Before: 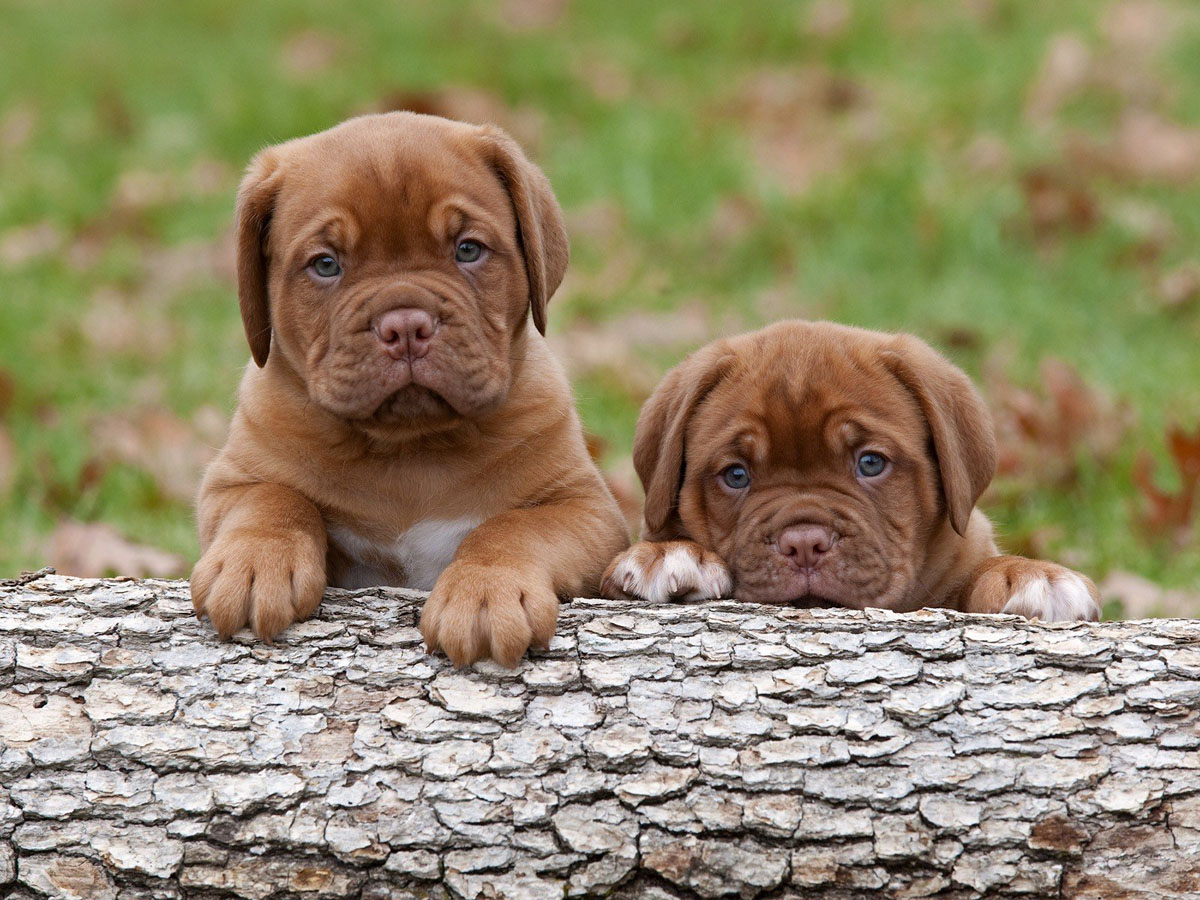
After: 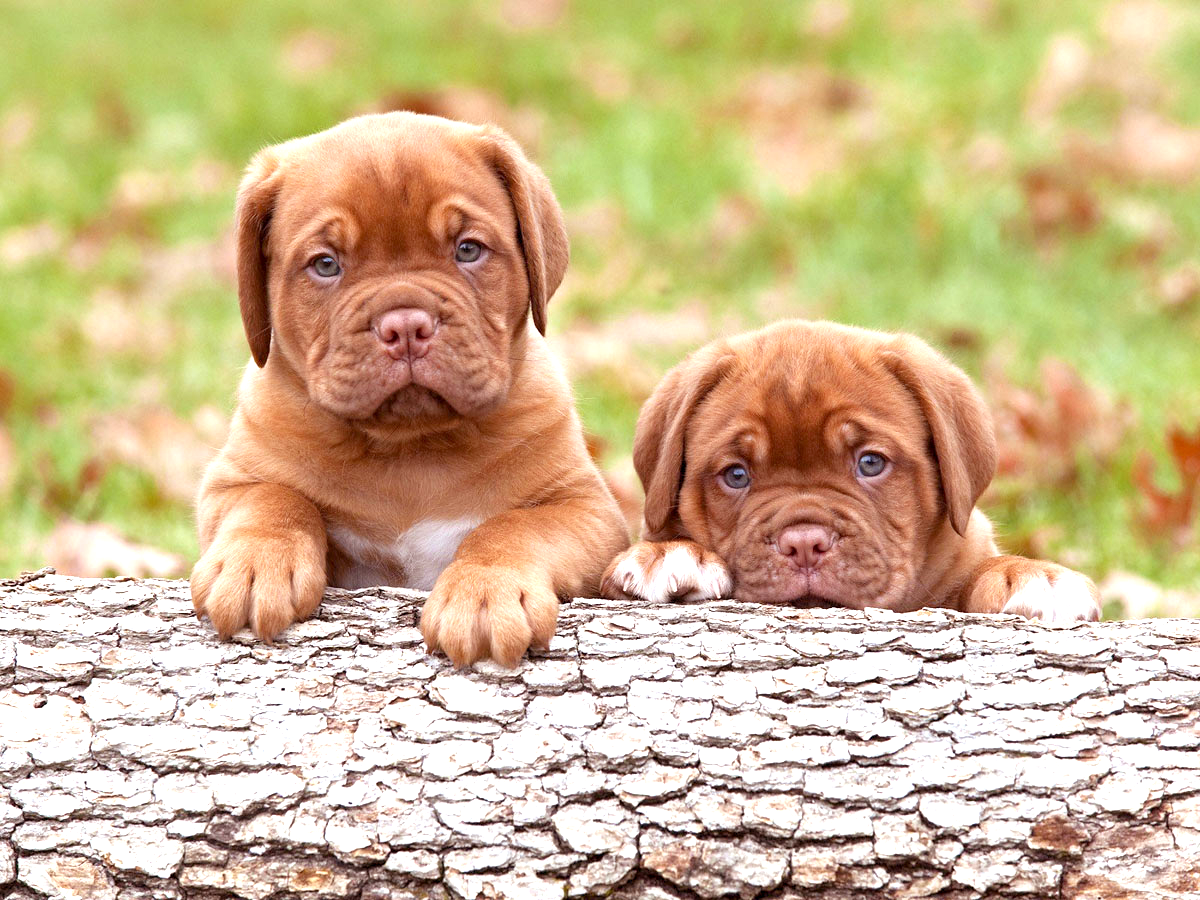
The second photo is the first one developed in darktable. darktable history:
exposure: black level correction 0.001, exposure 1.116 EV, compensate highlight preservation false
rgb levels: mode RGB, independent channels, levels [[0, 0.474, 1], [0, 0.5, 1], [0, 0.5, 1]]
